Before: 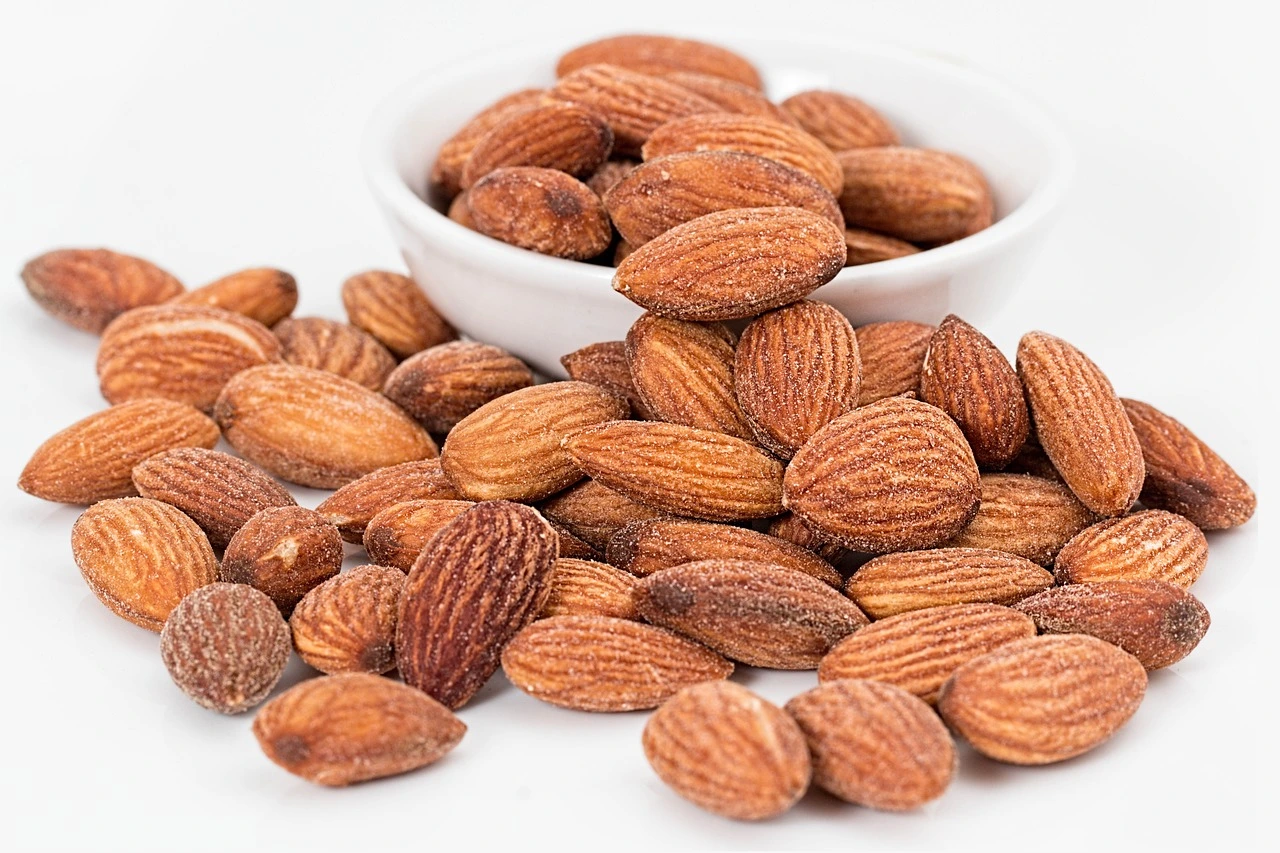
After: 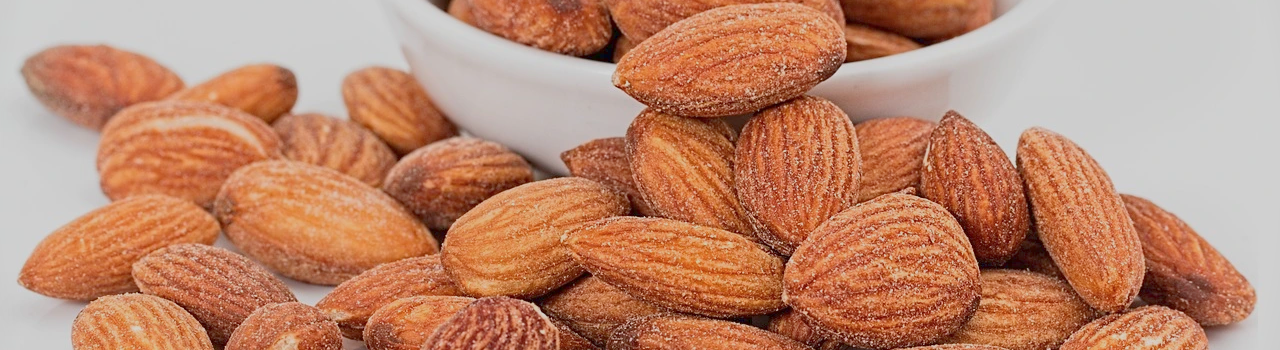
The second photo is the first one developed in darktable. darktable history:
color balance rgb: highlights gain › luminance 17.328%, perceptual saturation grading › global saturation -0.1%, contrast -29.561%
crop and rotate: top 24.012%, bottom 34.841%
vignetting: fall-off start 99.63%
